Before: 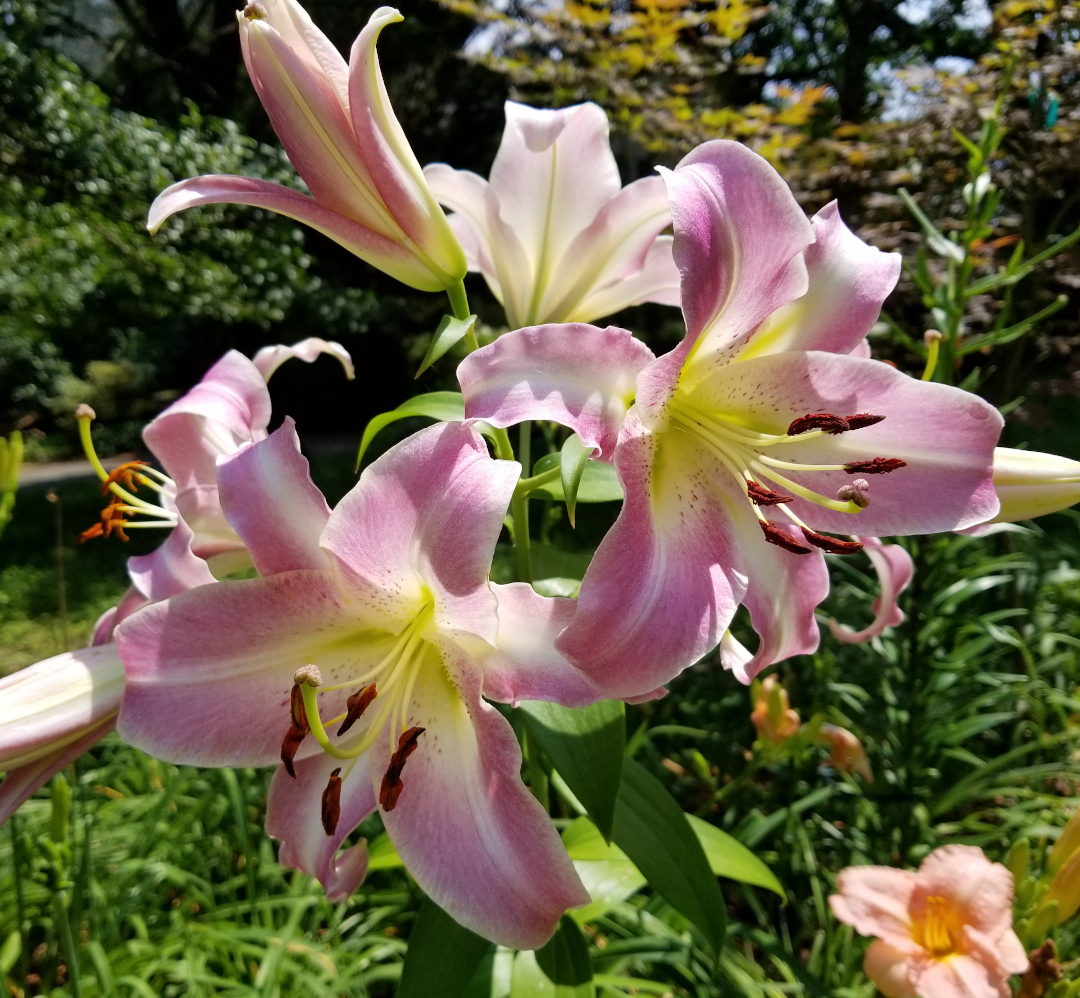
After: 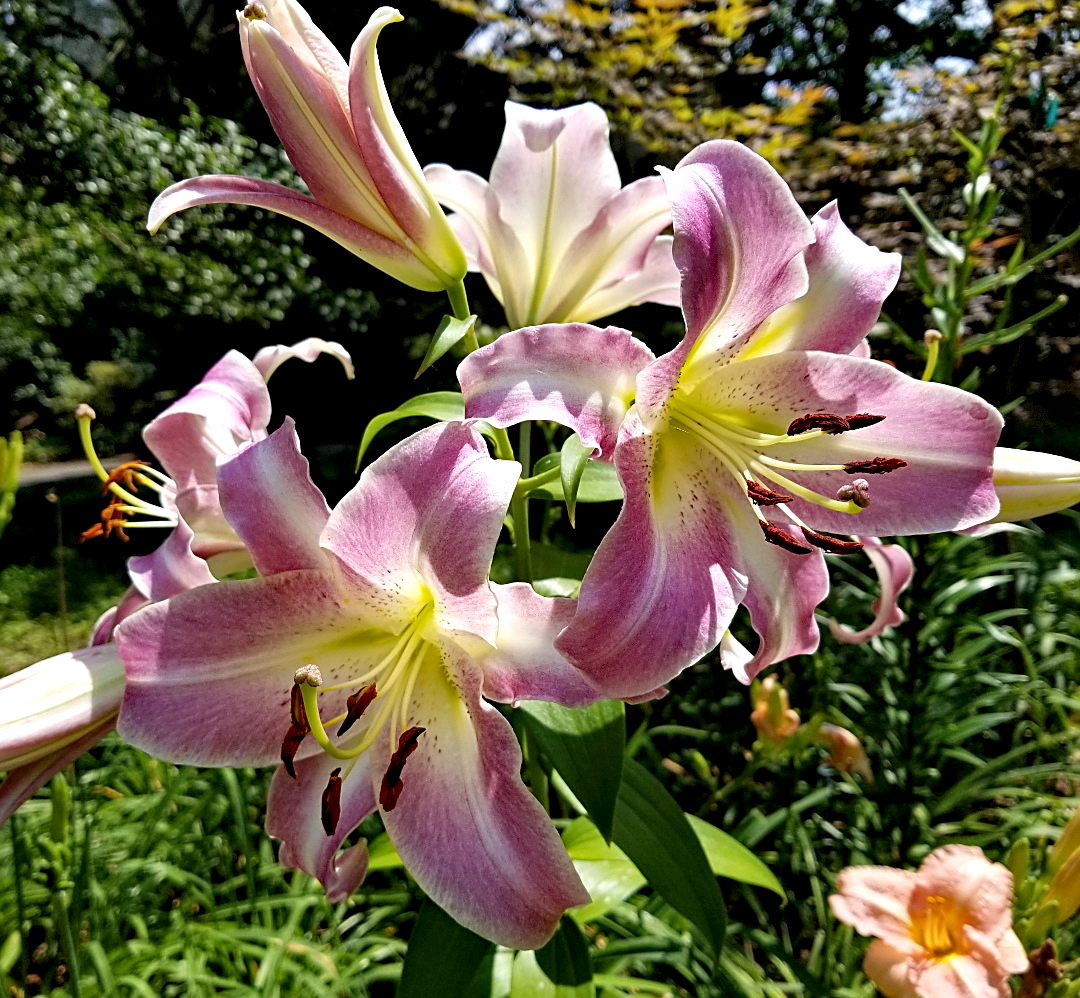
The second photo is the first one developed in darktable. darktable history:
haze removal: strength 0.287, distance 0.254, compatibility mode true, adaptive false
exposure: compensate exposure bias true, compensate highlight preservation false
local contrast: highlights 129%, shadows 127%, detail 139%, midtone range 0.259
sharpen: on, module defaults
